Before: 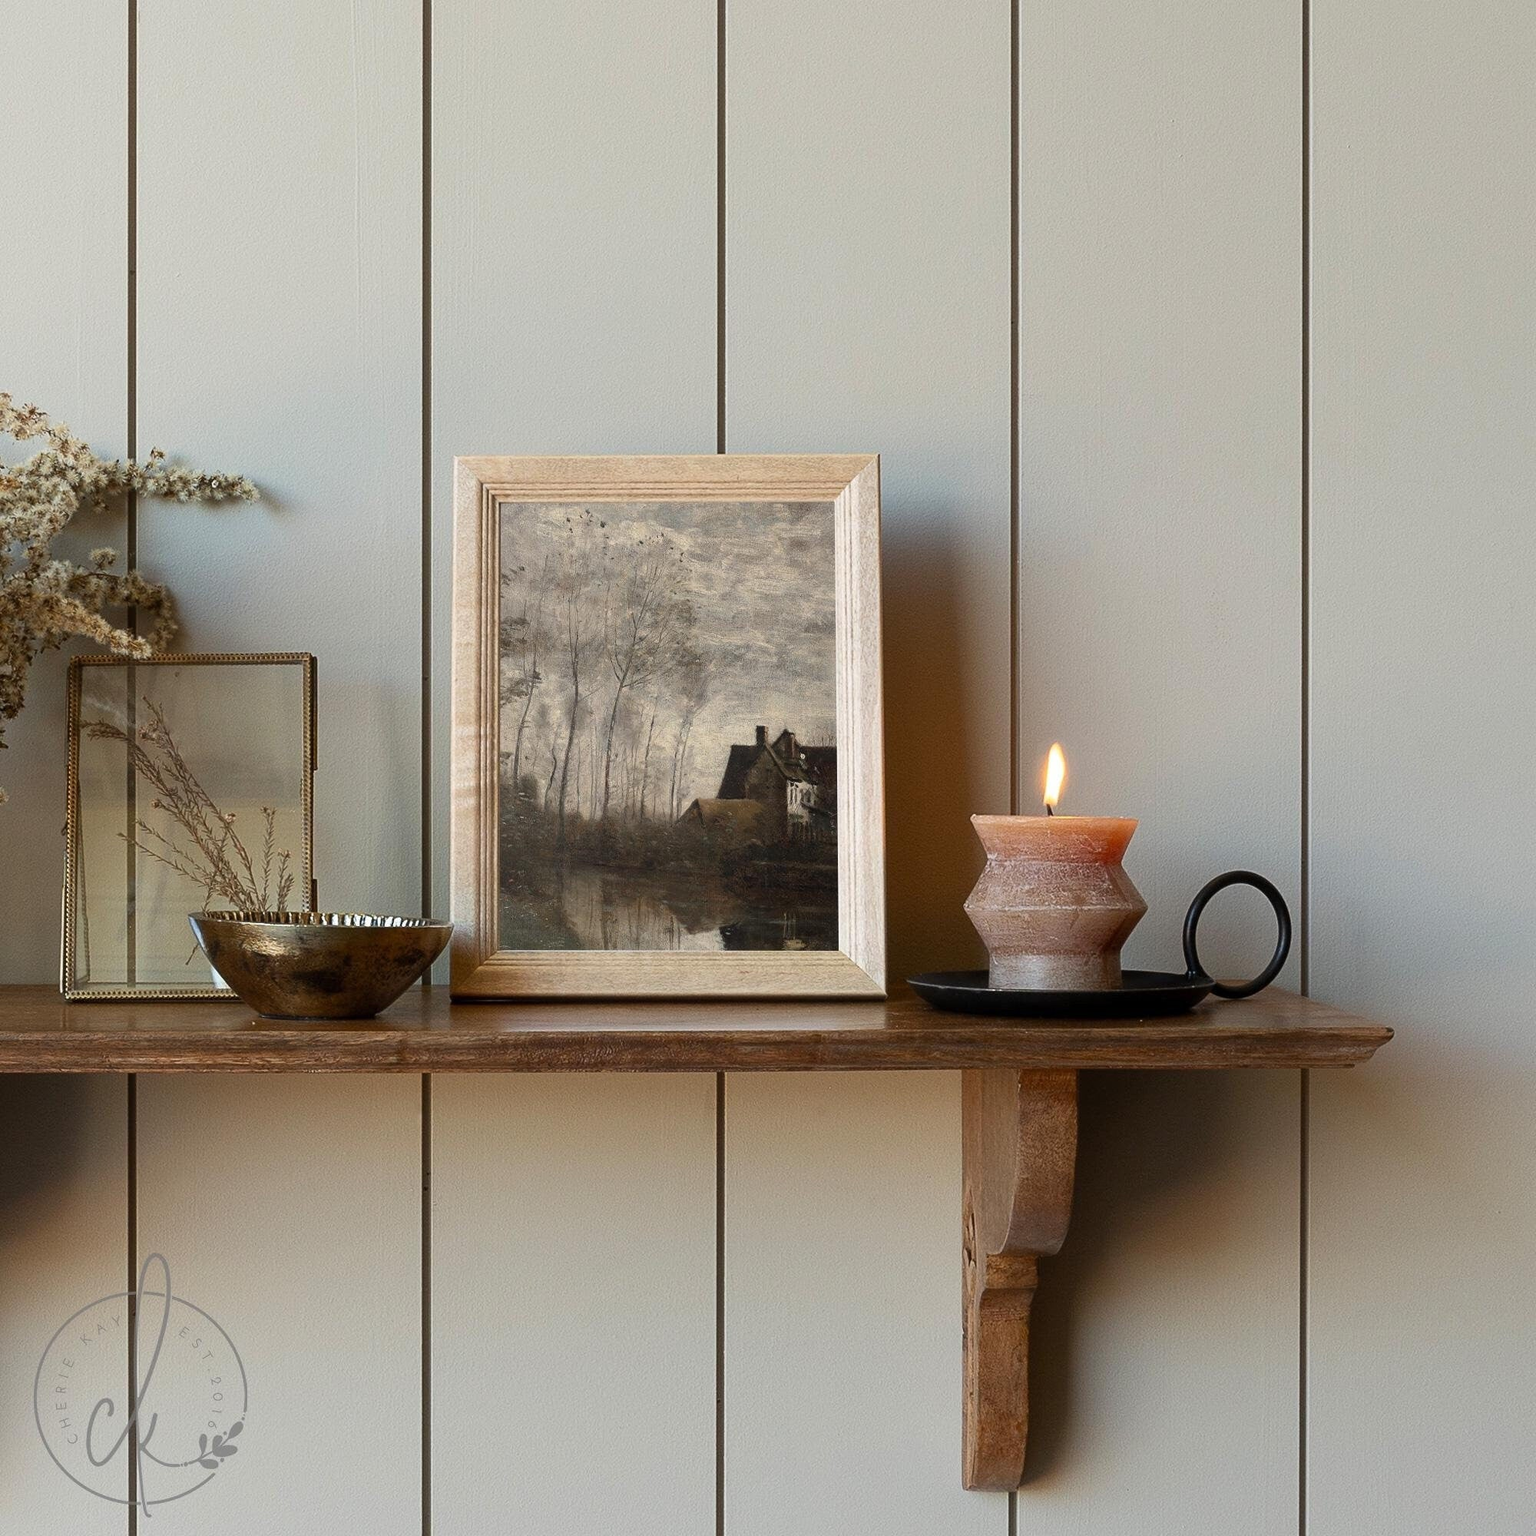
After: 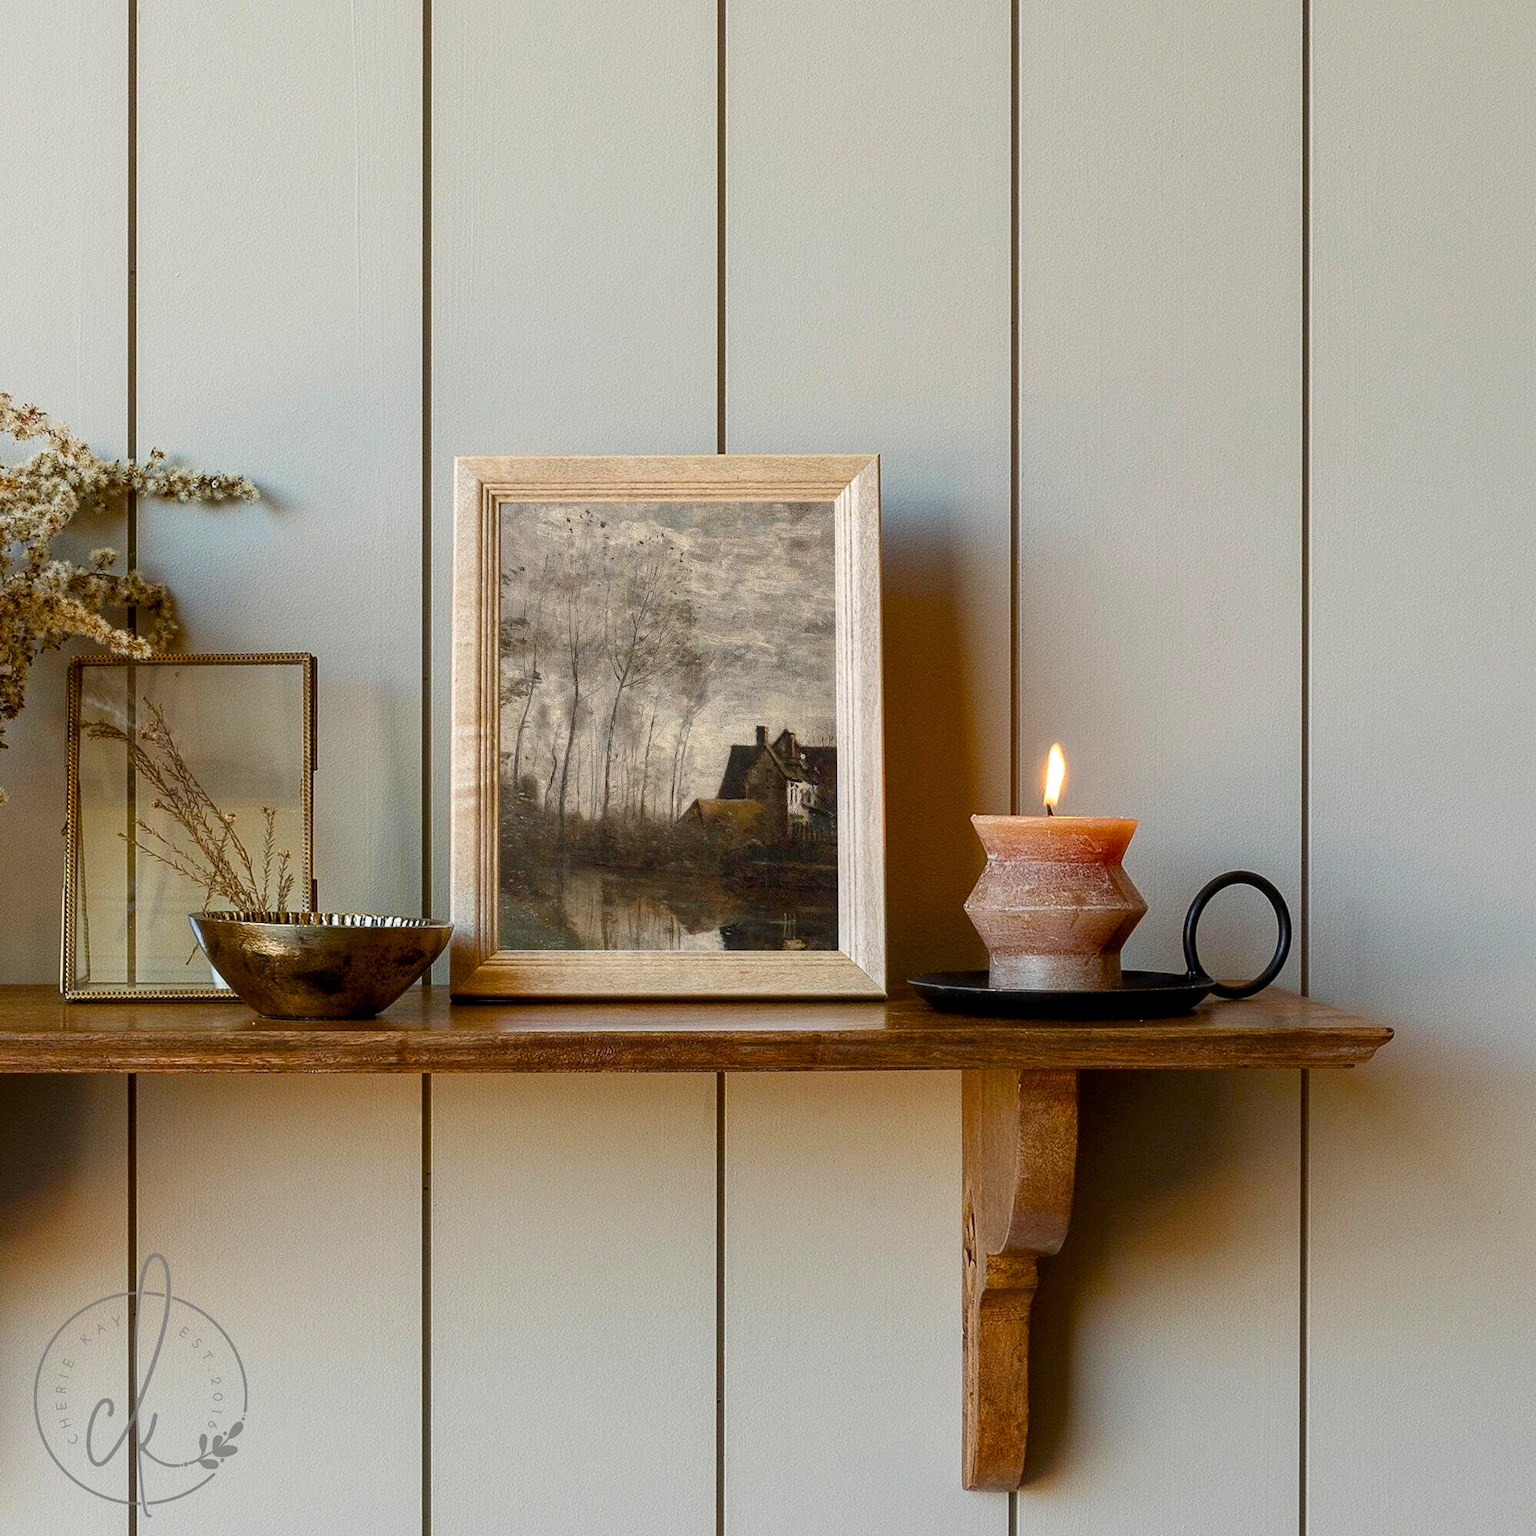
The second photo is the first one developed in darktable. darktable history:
color balance rgb: perceptual saturation grading › global saturation 35%, perceptual saturation grading › highlights -30%, perceptual saturation grading › shadows 35%, perceptual brilliance grading › global brilliance 3%, perceptual brilliance grading › highlights -3%, perceptual brilliance grading › shadows 3%
local contrast: on, module defaults
